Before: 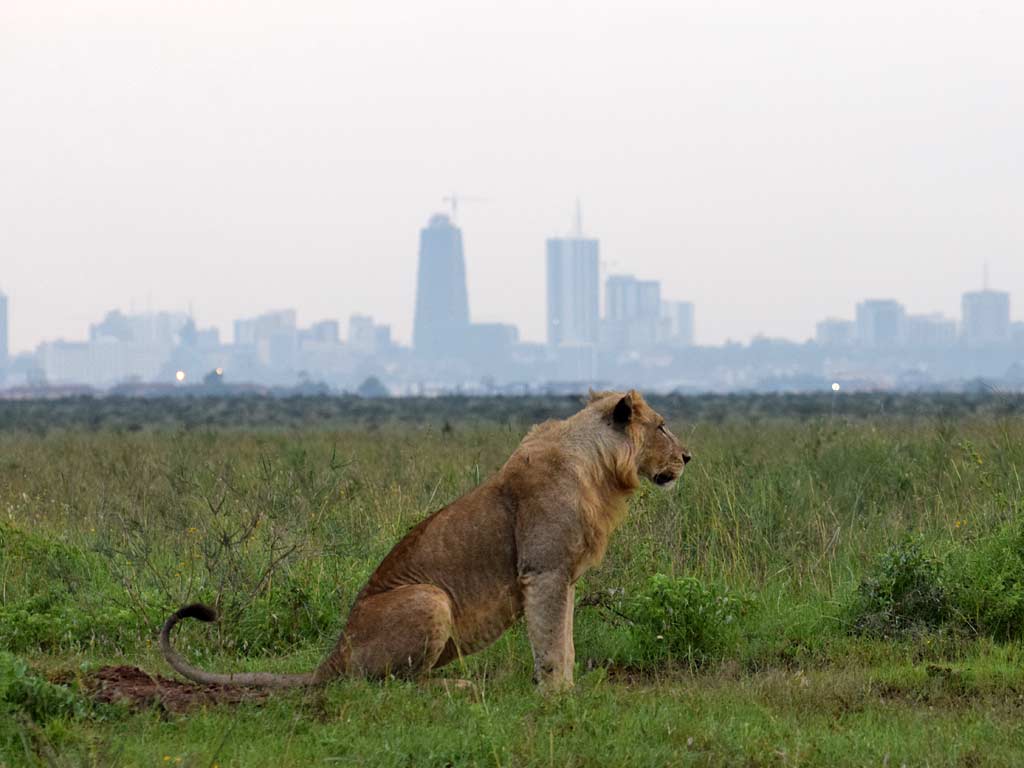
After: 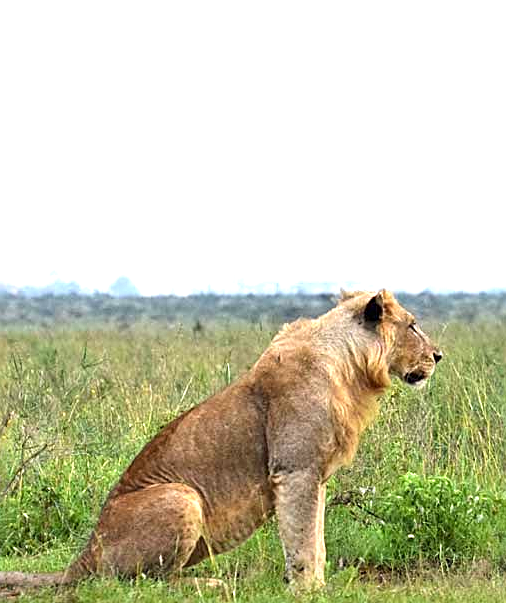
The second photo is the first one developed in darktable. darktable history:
crop and rotate: angle 0.02°, left 24.353%, top 13.219%, right 26.156%, bottom 8.224%
exposure: black level correction 0, exposure 1.7 EV, compensate exposure bias true, compensate highlight preservation false
sharpen: on, module defaults
